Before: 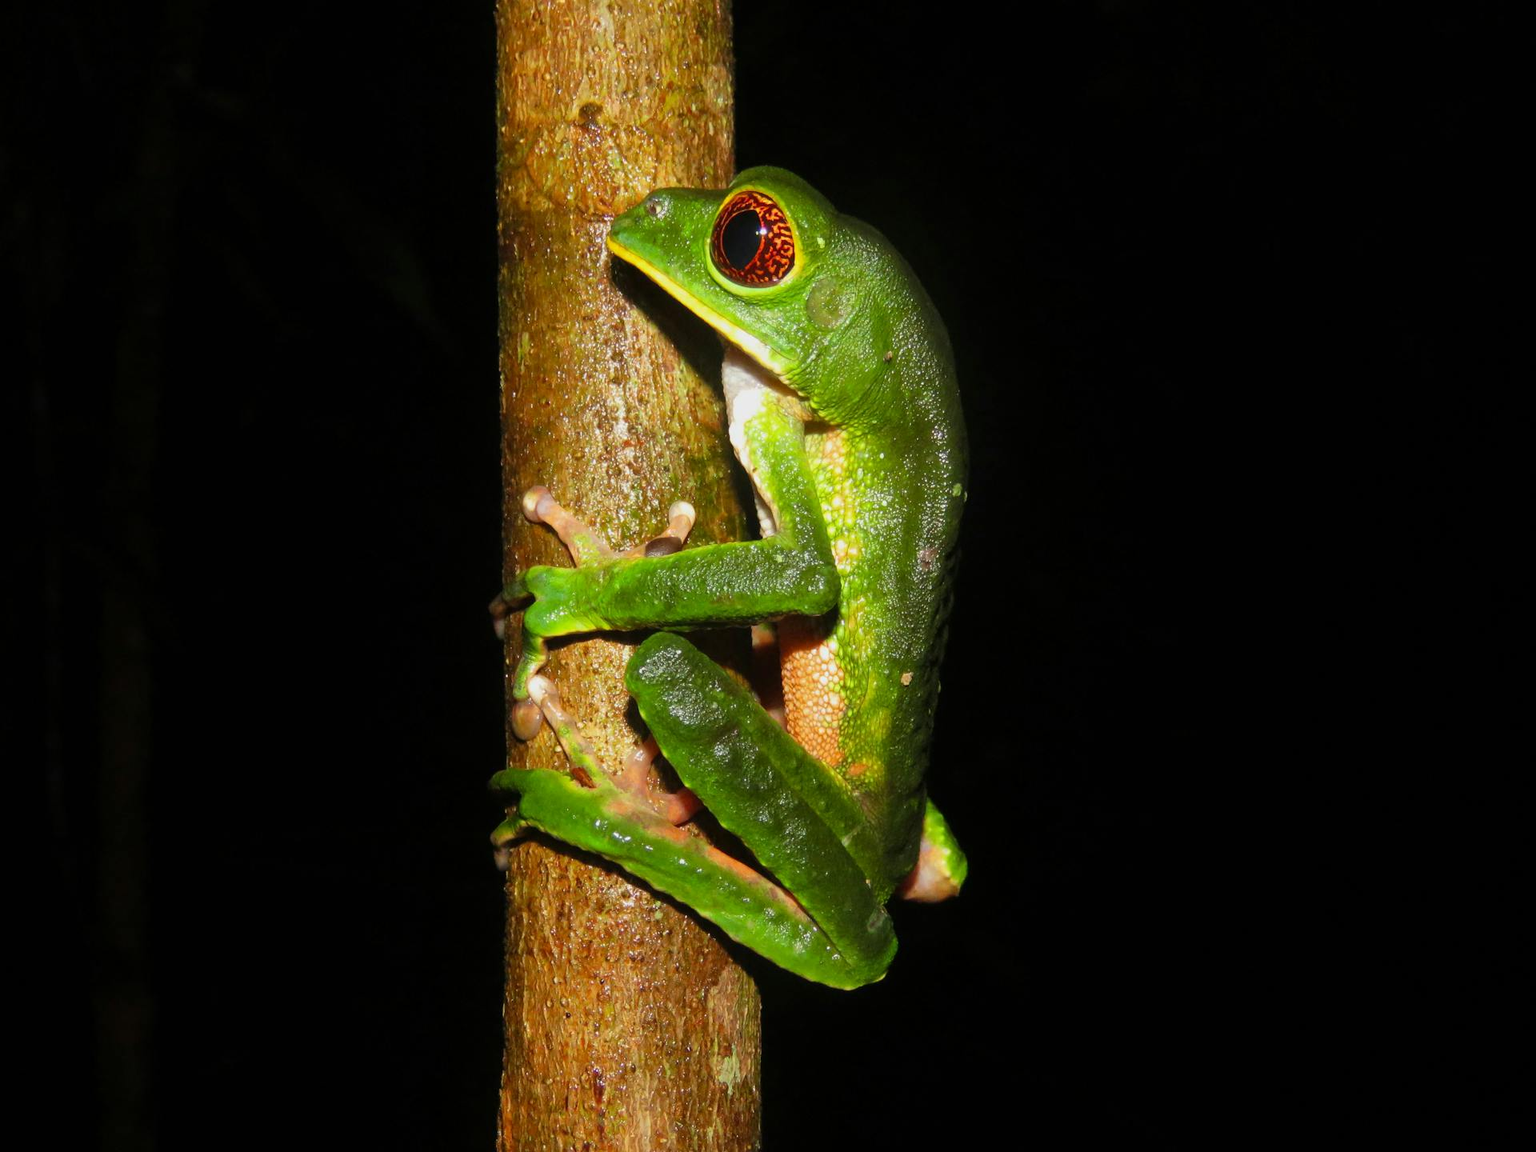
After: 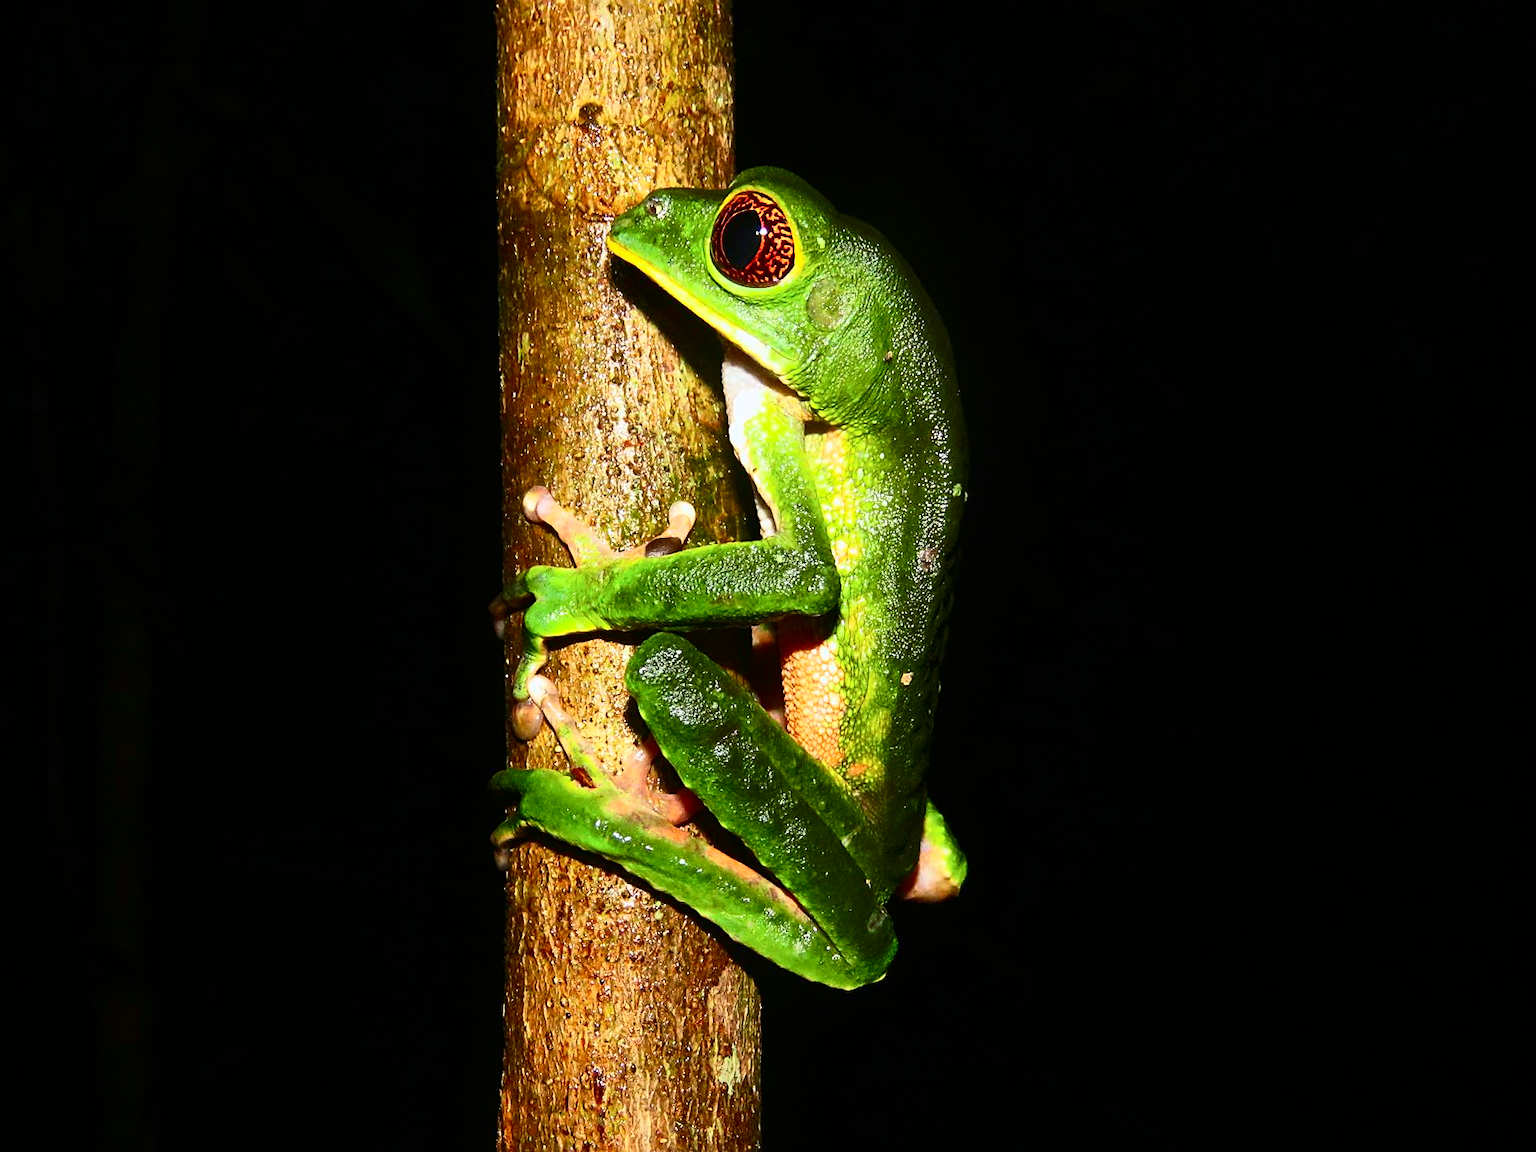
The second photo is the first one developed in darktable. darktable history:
color correction: highlights a* -0.157, highlights b* -5.84, shadows a* -0.138, shadows b* -0.103
sharpen: on, module defaults
contrast brightness saturation: contrast 0.404, brightness 0.098, saturation 0.21
